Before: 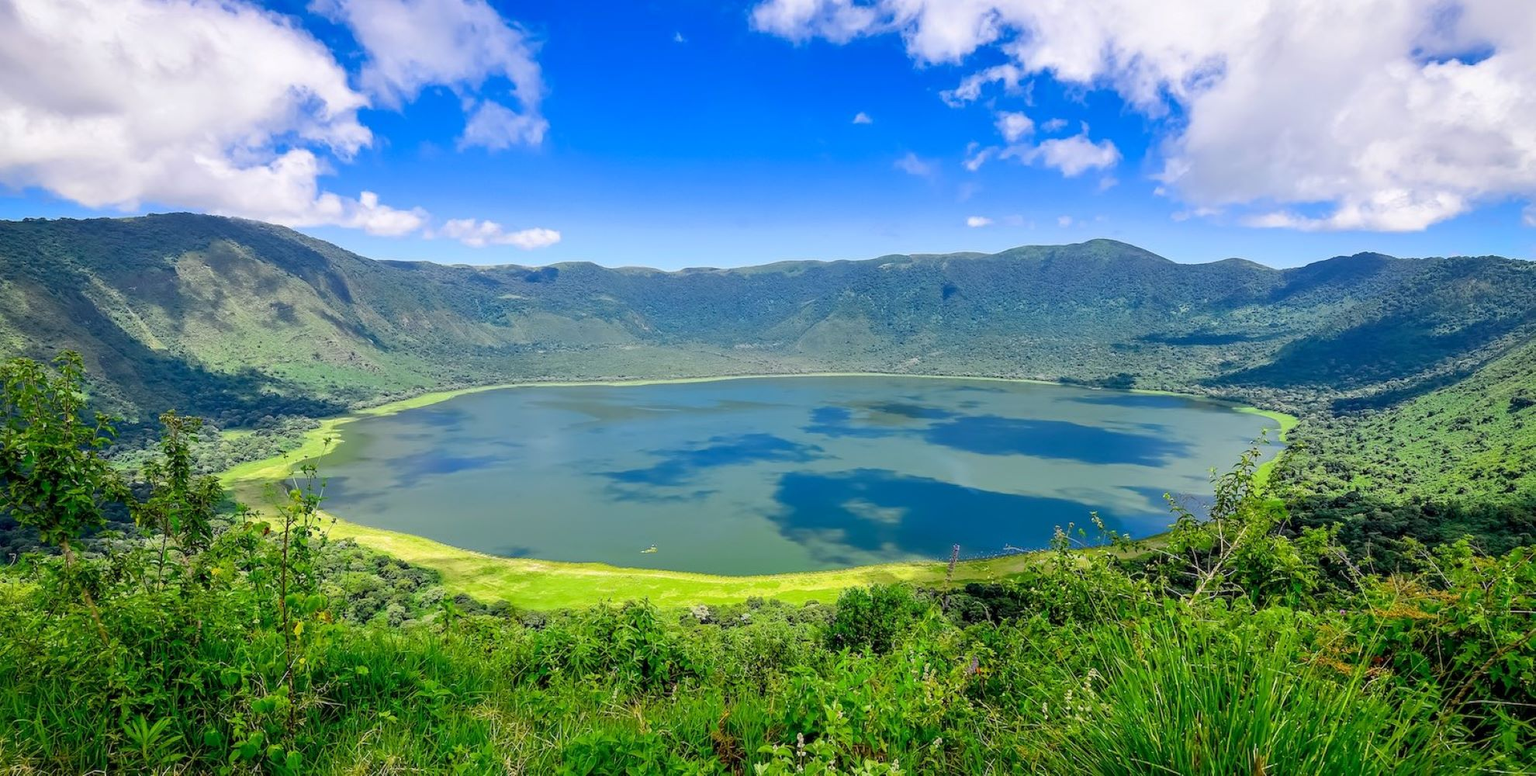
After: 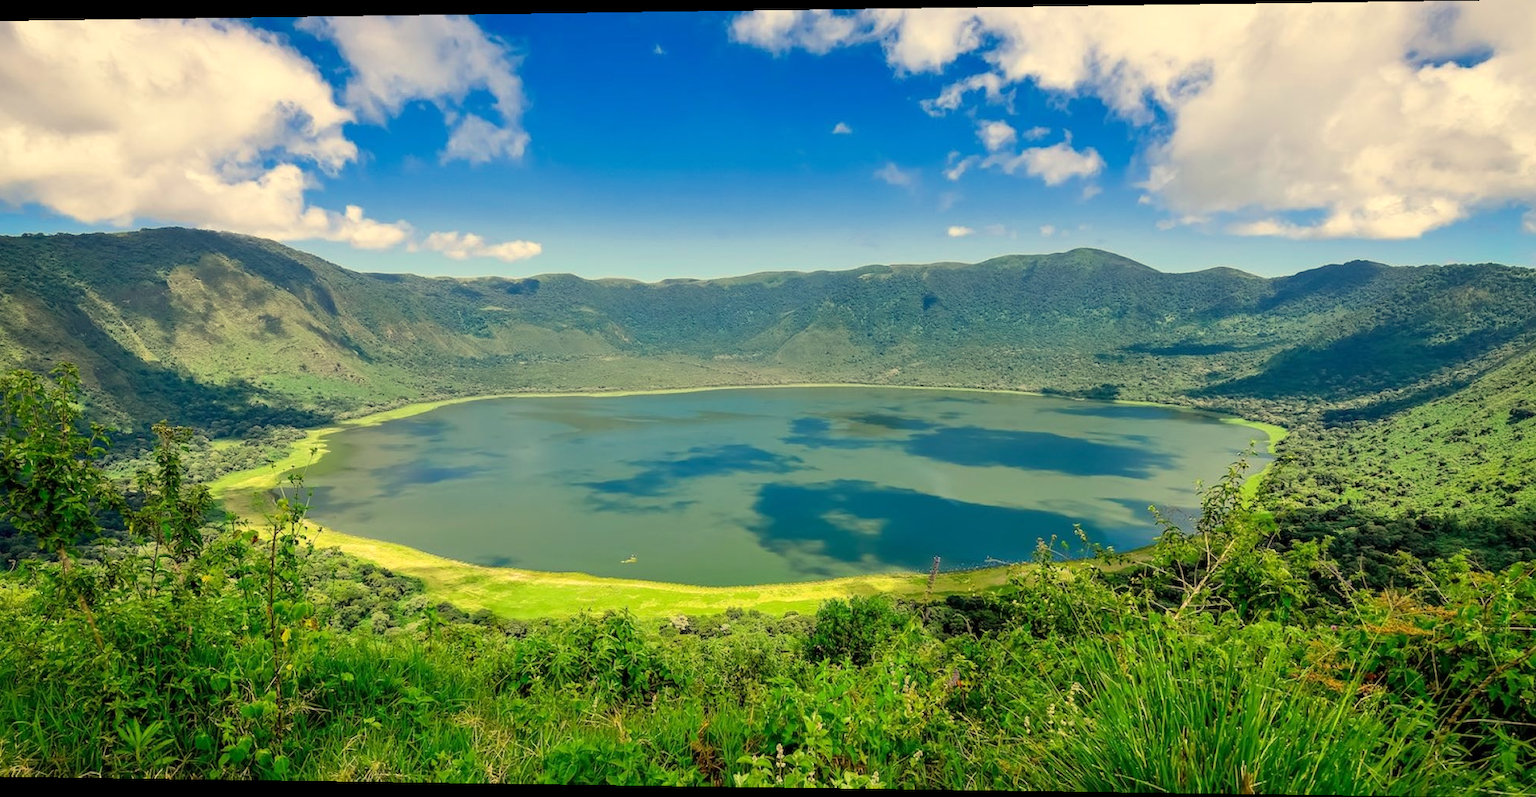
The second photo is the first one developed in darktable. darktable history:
white balance: red 1.08, blue 0.791
rotate and perspective: lens shift (horizontal) -0.055, automatic cropping off
